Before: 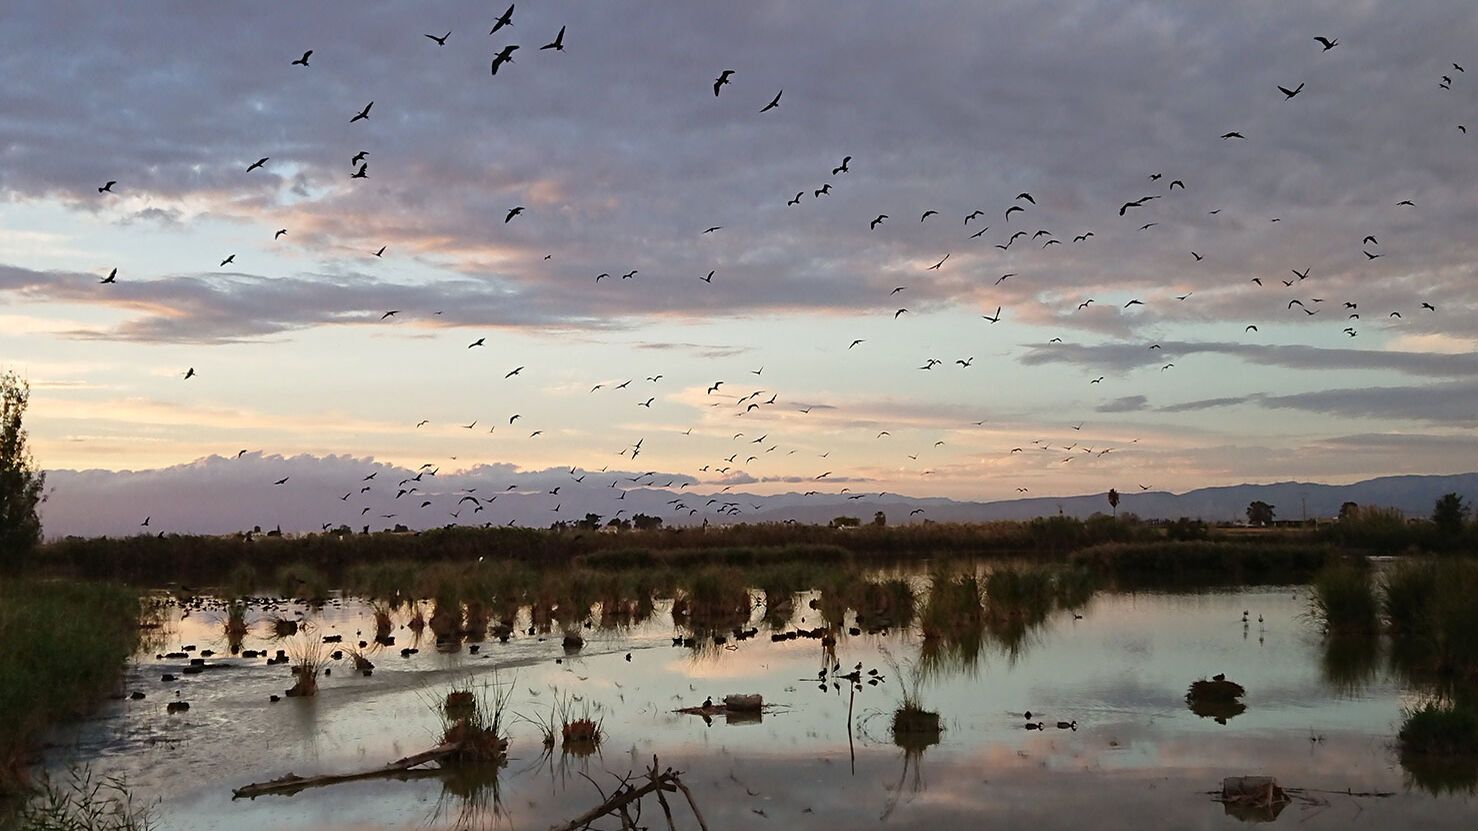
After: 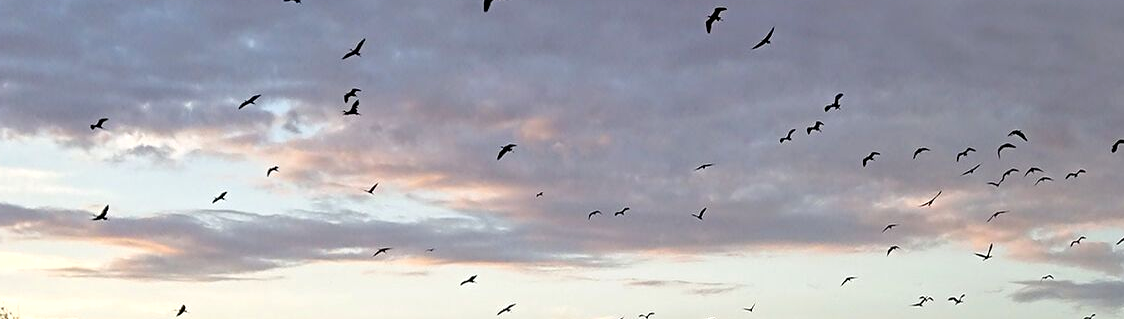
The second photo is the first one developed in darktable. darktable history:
exposure: black level correction 0.005, exposure 0.285 EV, compensate highlight preservation false
crop: left 0.576%, top 7.637%, right 23.308%, bottom 53.889%
